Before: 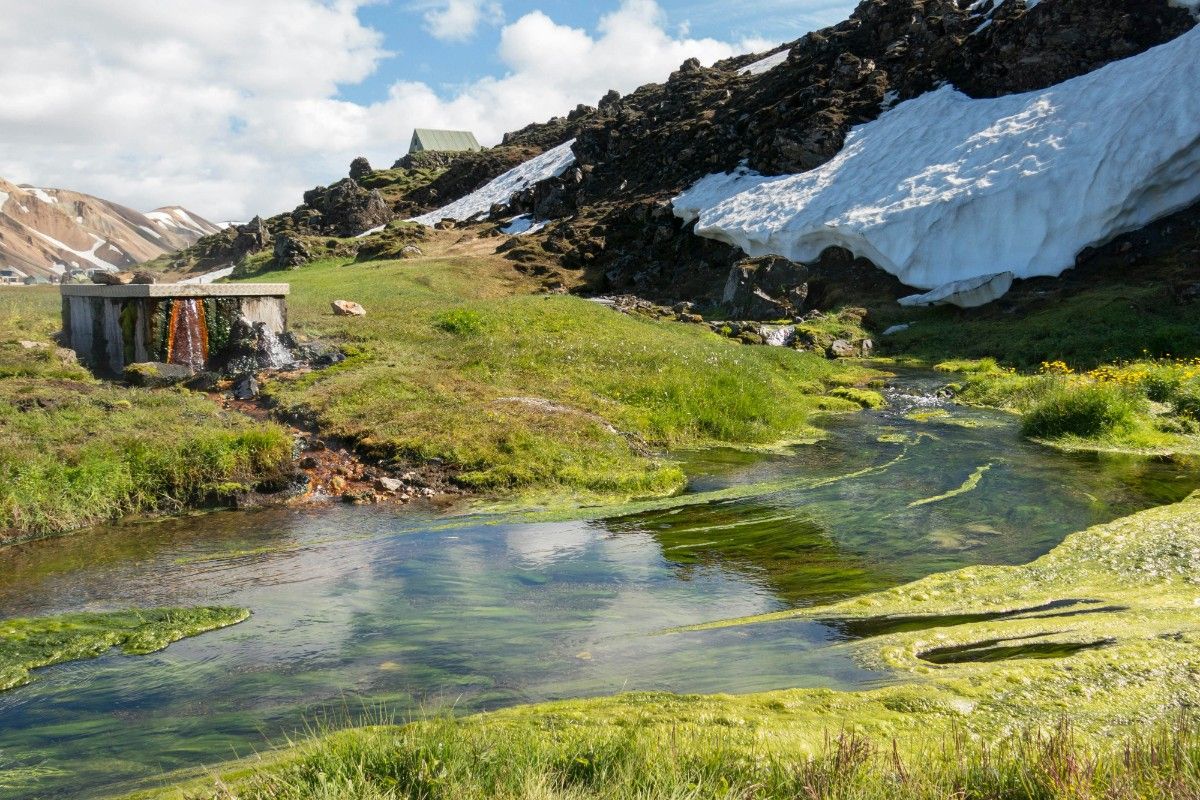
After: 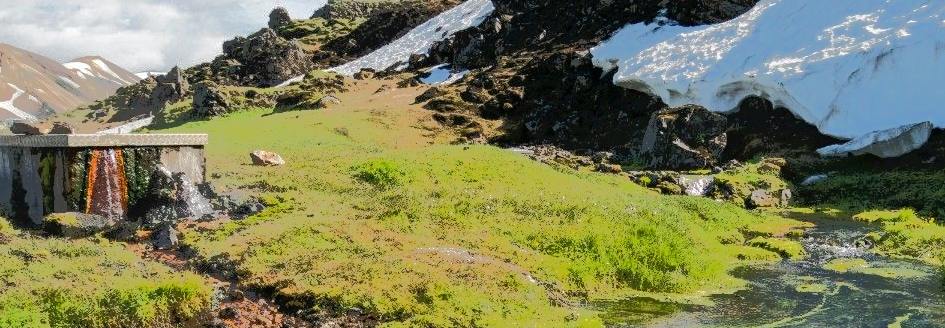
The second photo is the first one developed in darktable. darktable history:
tone equalizer: -7 EV -0.66 EV, -6 EV 1.01 EV, -5 EV -0.489 EV, -4 EV 0.419 EV, -3 EV 0.435 EV, -2 EV 0.128 EV, -1 EV -0.133 EV, +0 EV -0.419 EV, edges refinement/feathering 500, mask exposure compensation -1.57 EV, preserve details no
crop: left 6.771%, top 18.783%, right 14.468%, bottom 40.151%
